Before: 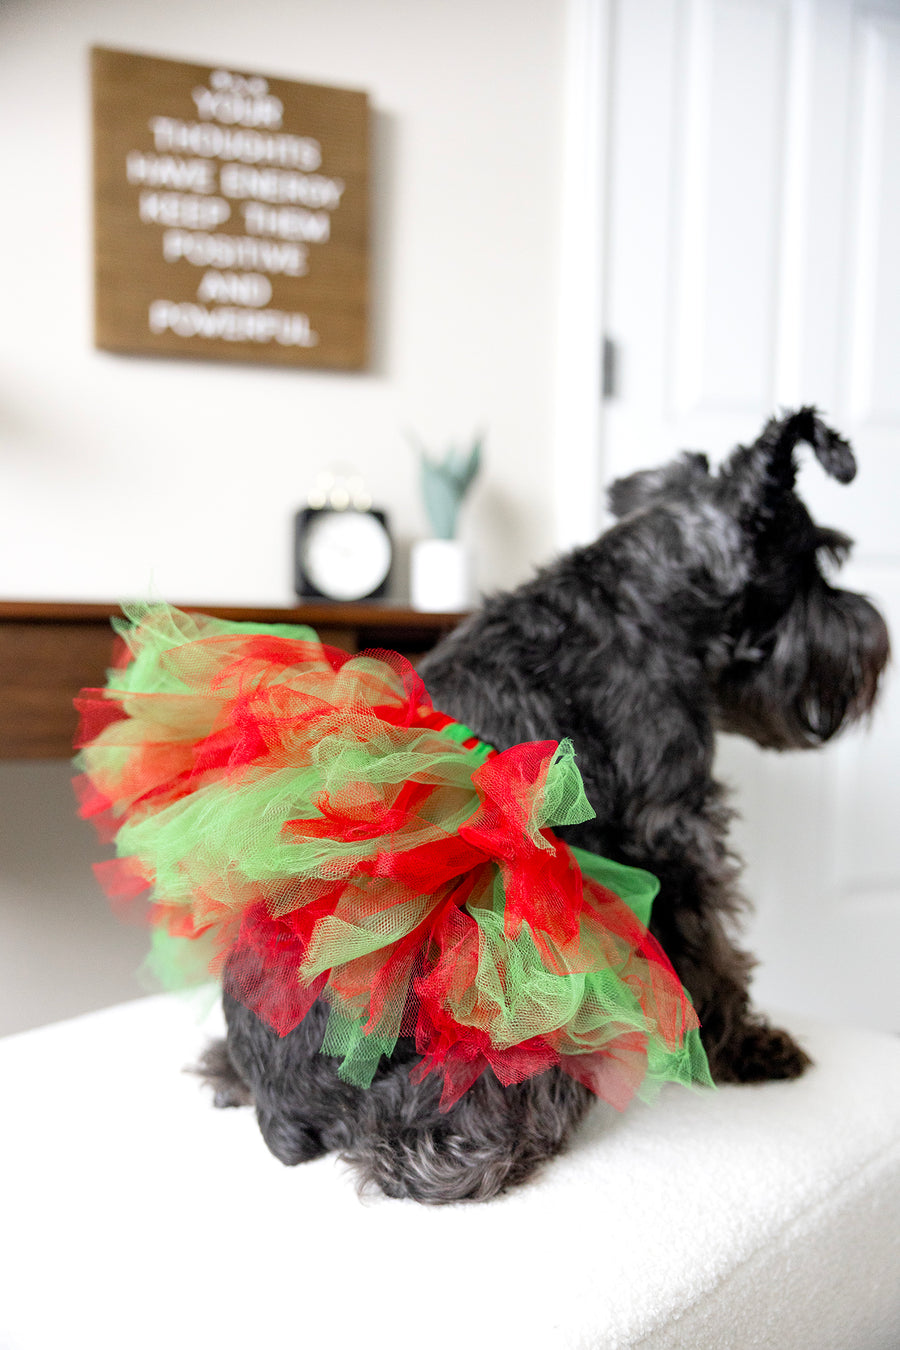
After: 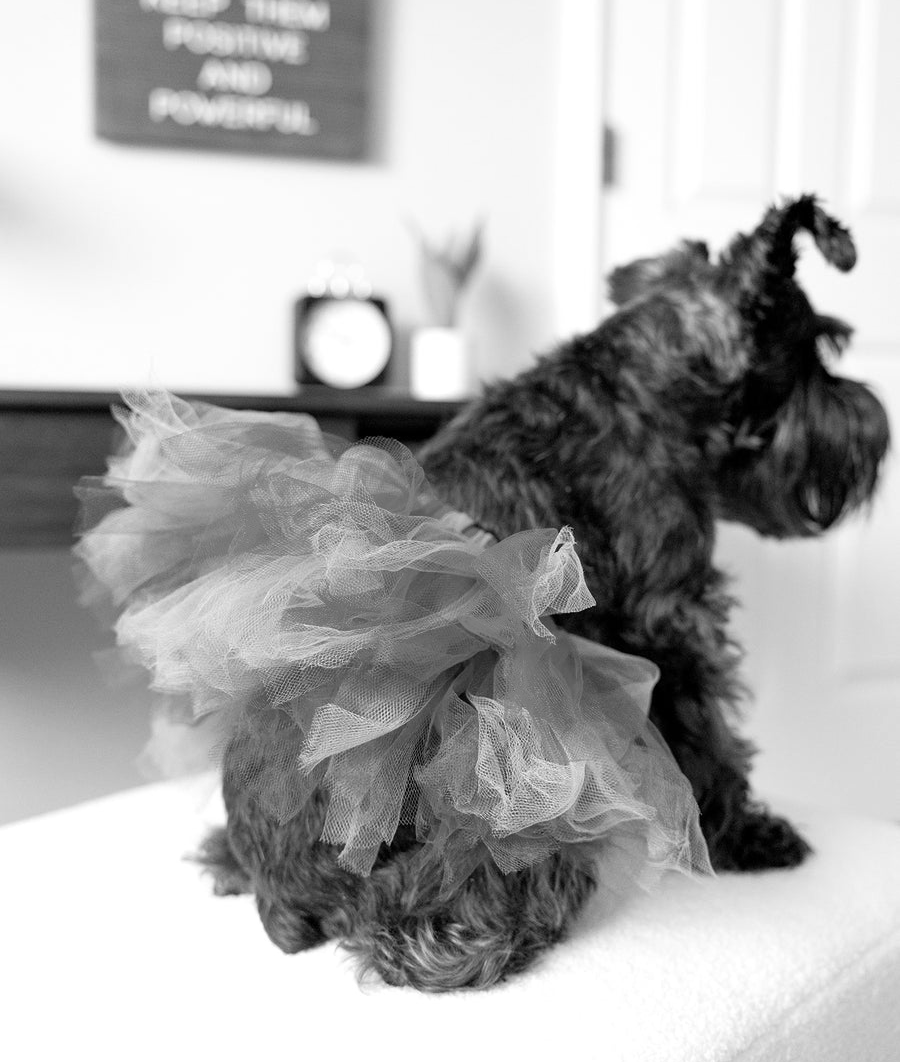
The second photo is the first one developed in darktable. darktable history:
crop and rotate: top 15.774%, bottom 5.506%
monochrome: on, module defaults
